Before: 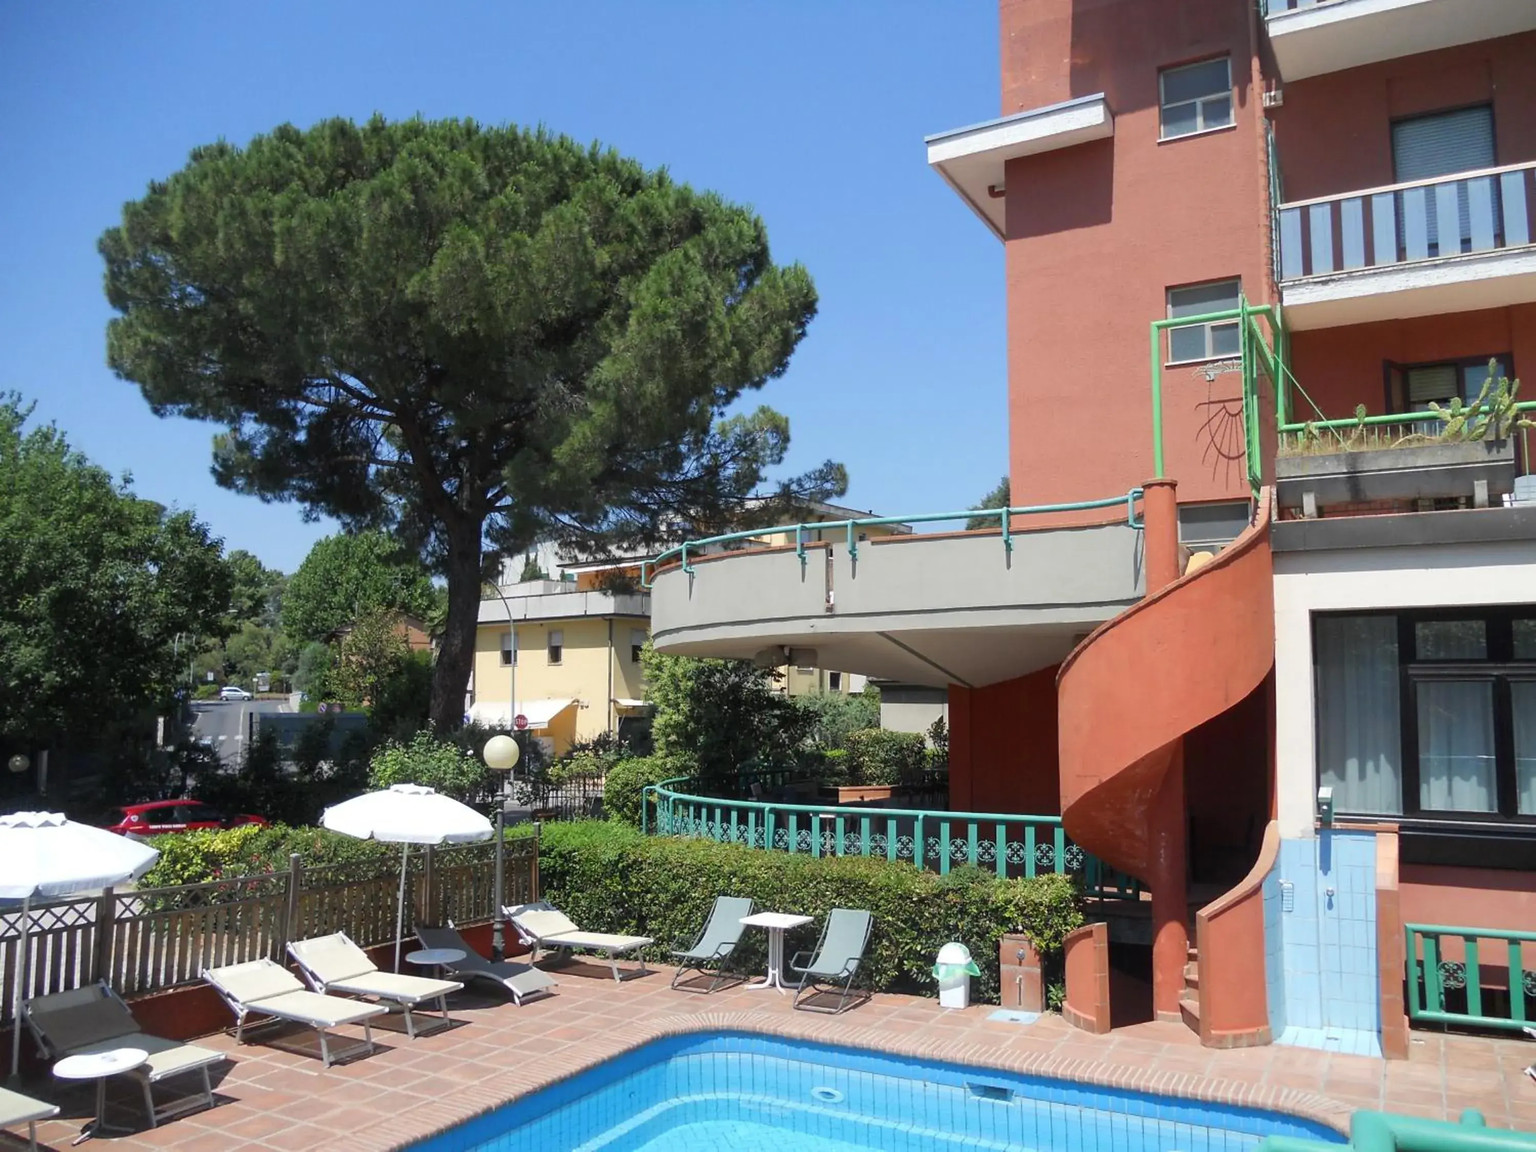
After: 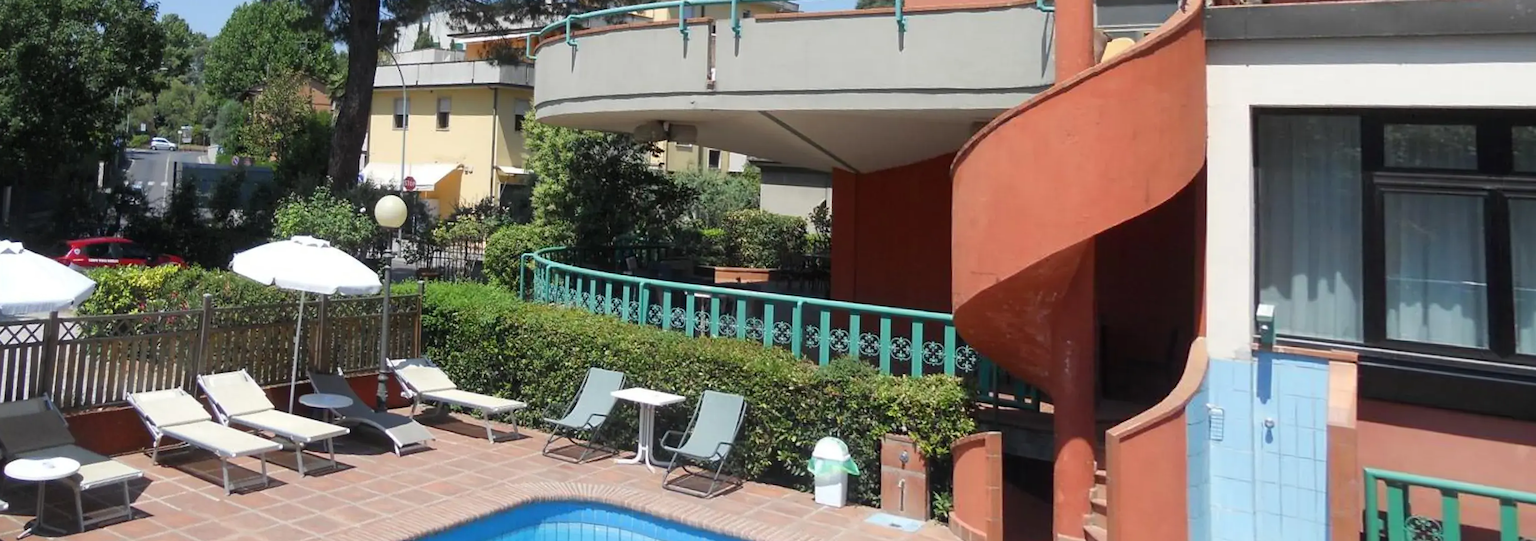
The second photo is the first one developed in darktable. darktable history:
rotate and perspective: rotation 1.69°, lens shift (vertical) -0.023, lens shift (horizontal) -0.291, crop left 0.025, crop right 0.988, crop top 0.092, crop bottom 0.842
crop and rotate: top 46.237%
